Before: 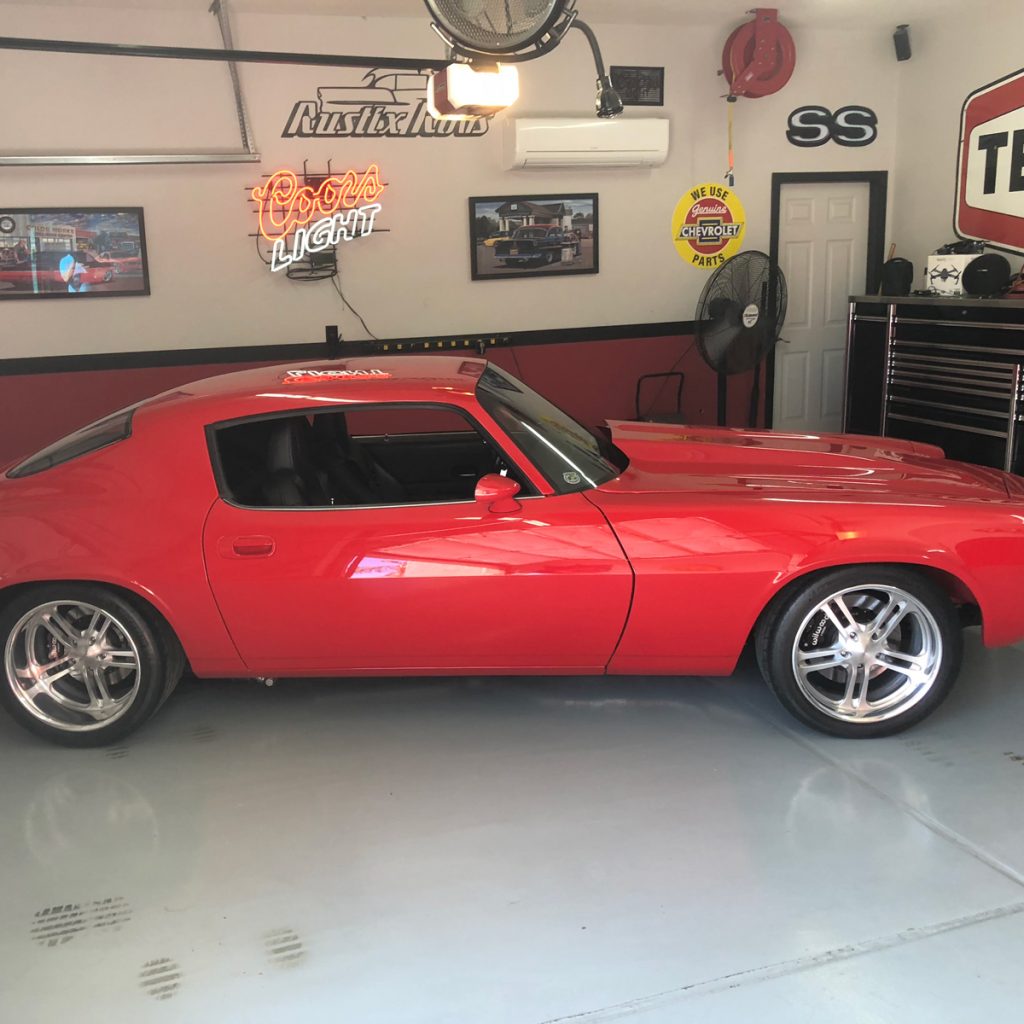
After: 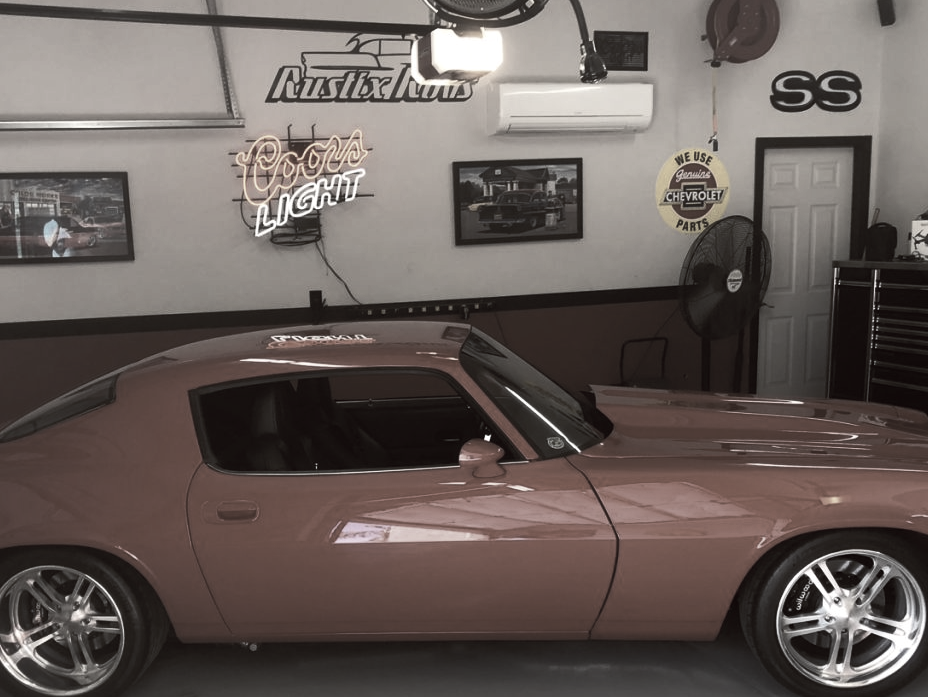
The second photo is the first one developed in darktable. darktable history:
crop: left 1.599%, top 3.42%, right 7.731%, bottom 28.458%
exposure: exposure -0.071 EV, compensate highlight preservation false
contrast brightness saturation: saturation -0.055
color balance rgb: power › luminance 0.906%, power › chroma 0.383%, power › hue 36.01°, highlights gain › chroma 0.113%, highlights gain › hue 330.34°, global offset › chroma 0.398%, global offset › hue 33.8°, linear chroma grading › global chroma 15.252%, perceptual saturation grading › global saturation -3.042%, perceptual brilliance grading › highlights 3.115%, perceptual brilliance grading › mid-tones -18.047%, perceptual brilliance grading › shadows -40.831%, global vibrance 20%
color correction: highlights b* 0.015, saturation 0.201
